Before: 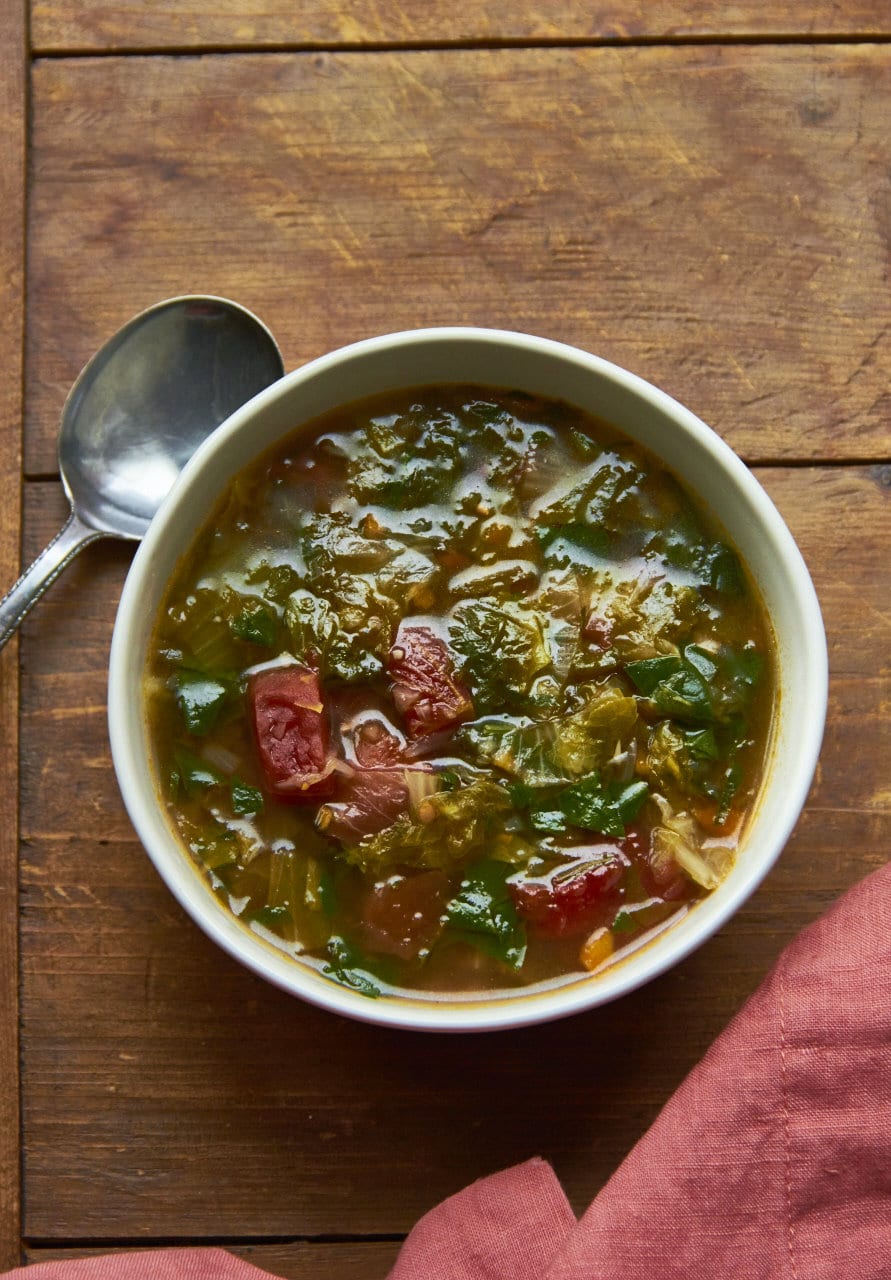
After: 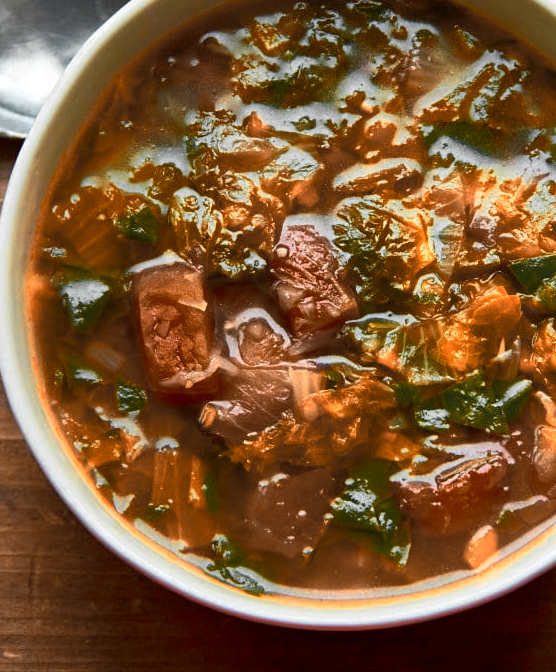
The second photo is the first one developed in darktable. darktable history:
color zones: curves: ch0 [(0.009, 0.528) (0.136, 0.6) (0.255, 0.586) (0.39, 0.528) (0.522, 0.584) (0.686, 0.736) (0.849, 0.561)]; ch1 [(0.045, 0.781) (0.14, 0.416) (0.257, 0.695) (0.442, 0.032) (0.738, 0.338) (0.818, 0.632) (0.891, 0.741) (1, 0.704)]; ch2 [(0, 0.667) (0.141, 0.52) (0.26, 0.37) (0.474, 0.432) (0.743, 0.286)]
crop: left 13.051%, top 31.449%, right 24.451%, bottom 15.992%
